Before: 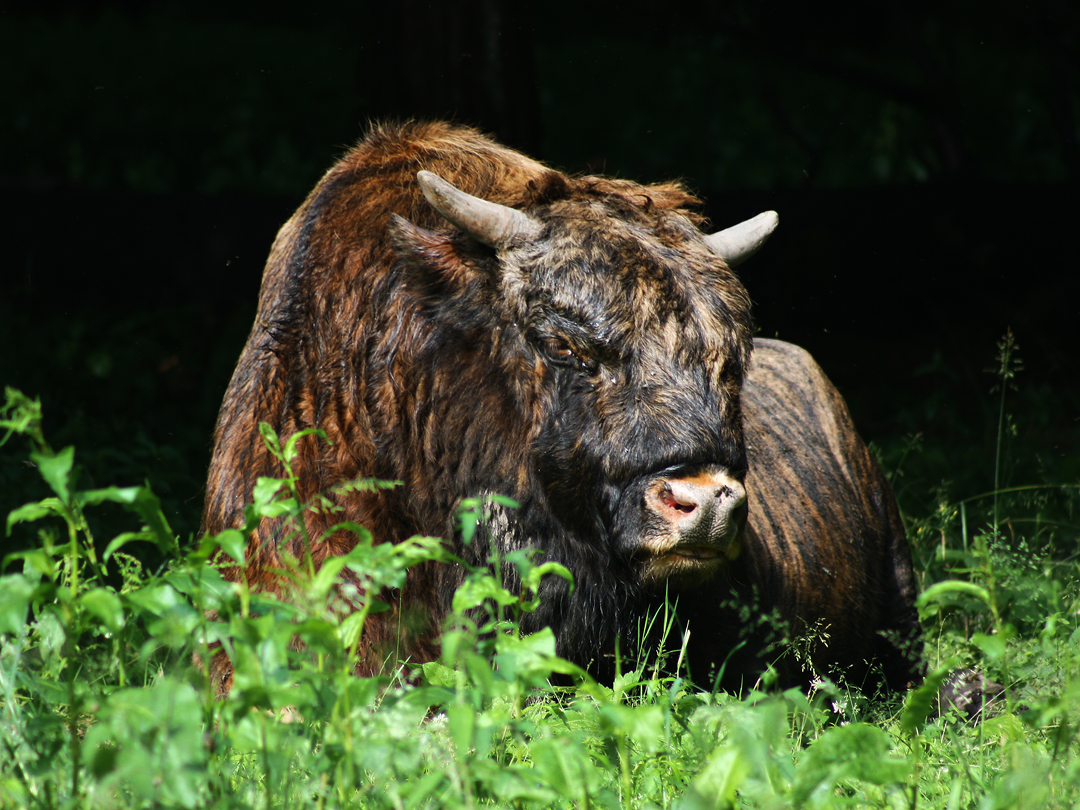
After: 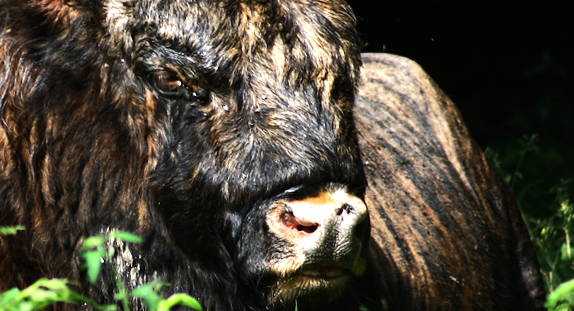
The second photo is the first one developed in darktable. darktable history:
rotate and perspective: rotation -4.86°, automatic cropping off
tone equalizer "contrast tone curve: medium": -8 EV -0.75 EV, -7 EV -0.7 EV, -6 EV -0.6 EV, -5 EV -0.4 EV, -3 EV 0.4 EV, -2 EV 0.6 EV, -1 EV 0.7 EV, +0 EV 0.75 EV, edges refinement/feathering 500, mask exposure compensation -1.57 EV, preserve details no
exposure: exposure 0.078 EV
crop: left 36.607%, top 34.735%, right 13.146%, bottom 30.611%
